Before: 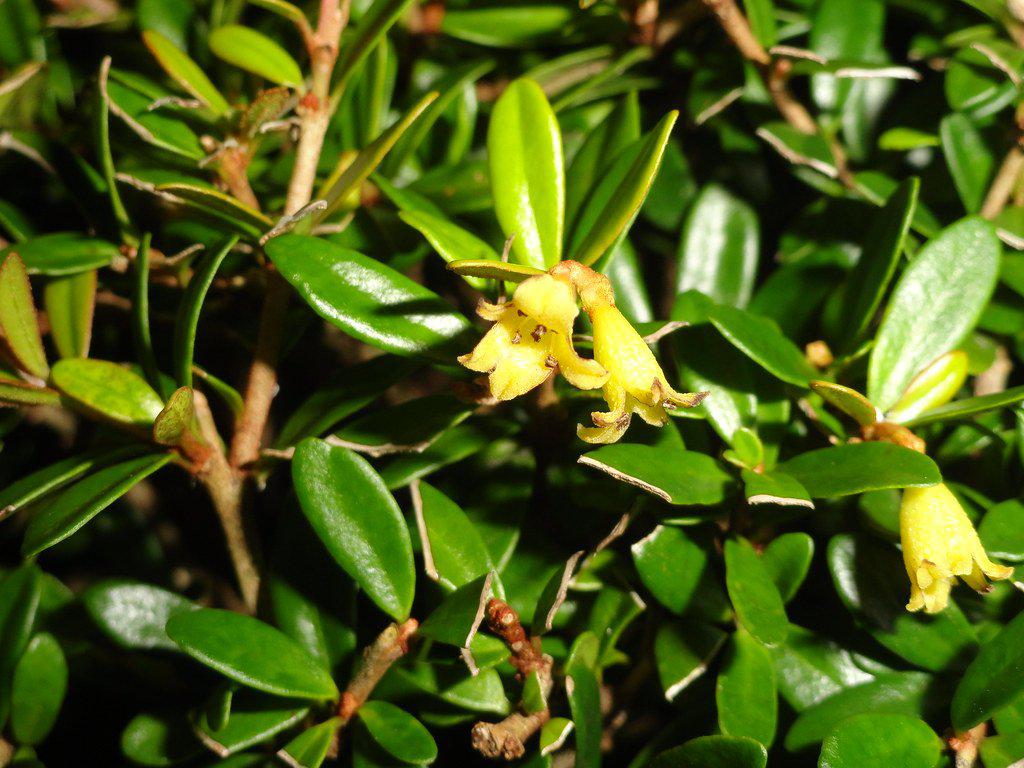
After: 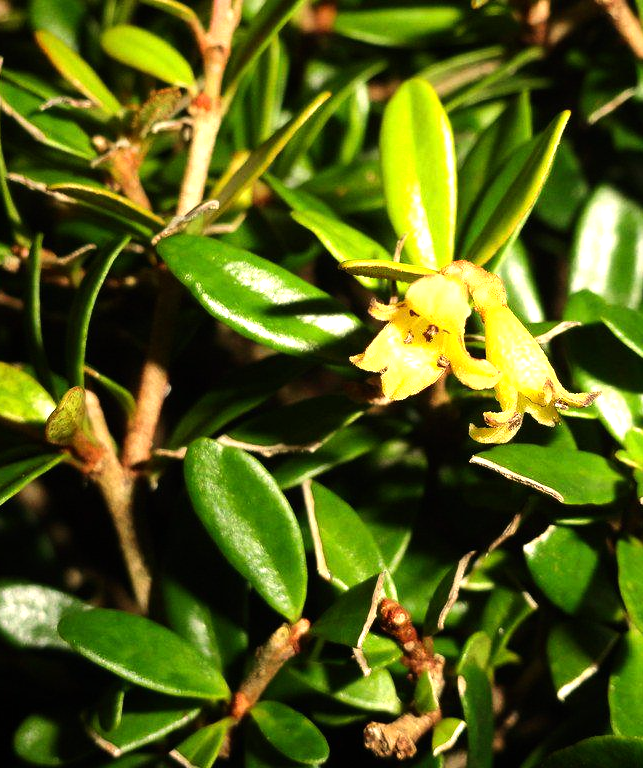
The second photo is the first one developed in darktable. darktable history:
crop: left 10.644%, right 26.528%
tone equalizer: -8 EV -0.75 EV, -7 EV -0.7 EV, -6 EV -0.6 EV, -5 EV -0.4 EV, -3 EV 0.4 EV, -2 EV 0.6 EV, -1 EV 0.7 EV, +0 EV 0.75 EV, edges refinement/feathering 500, mask exposure compensation -1.57 EV, preserve details no
white balance: red 1.045, blue 0.932
